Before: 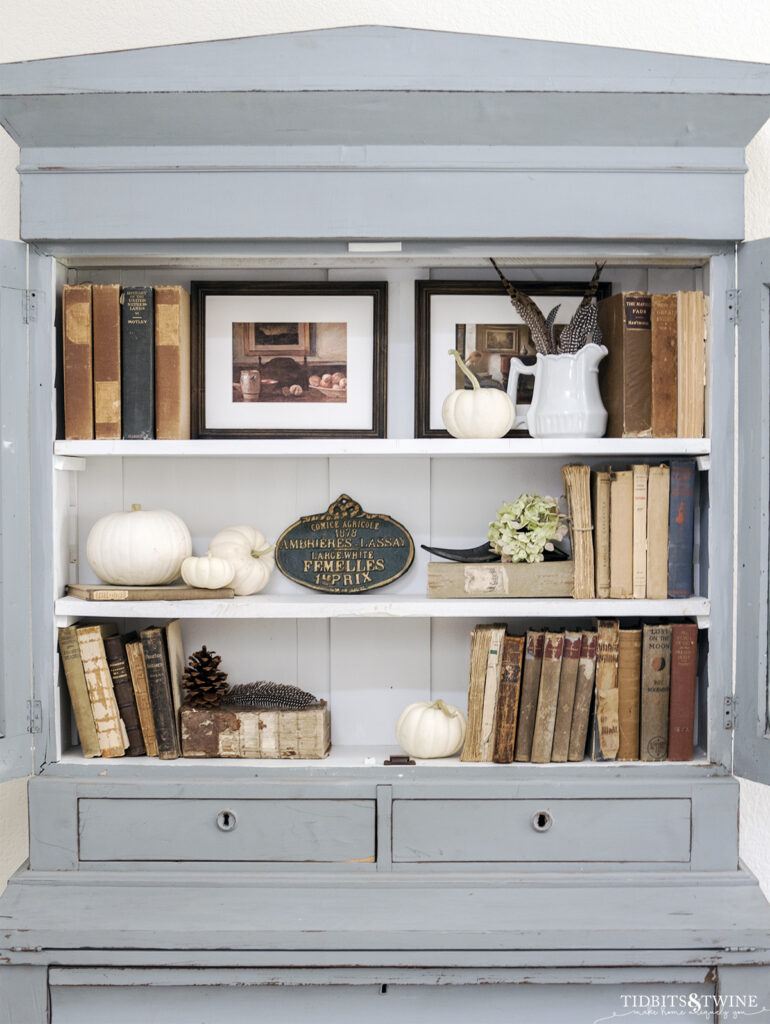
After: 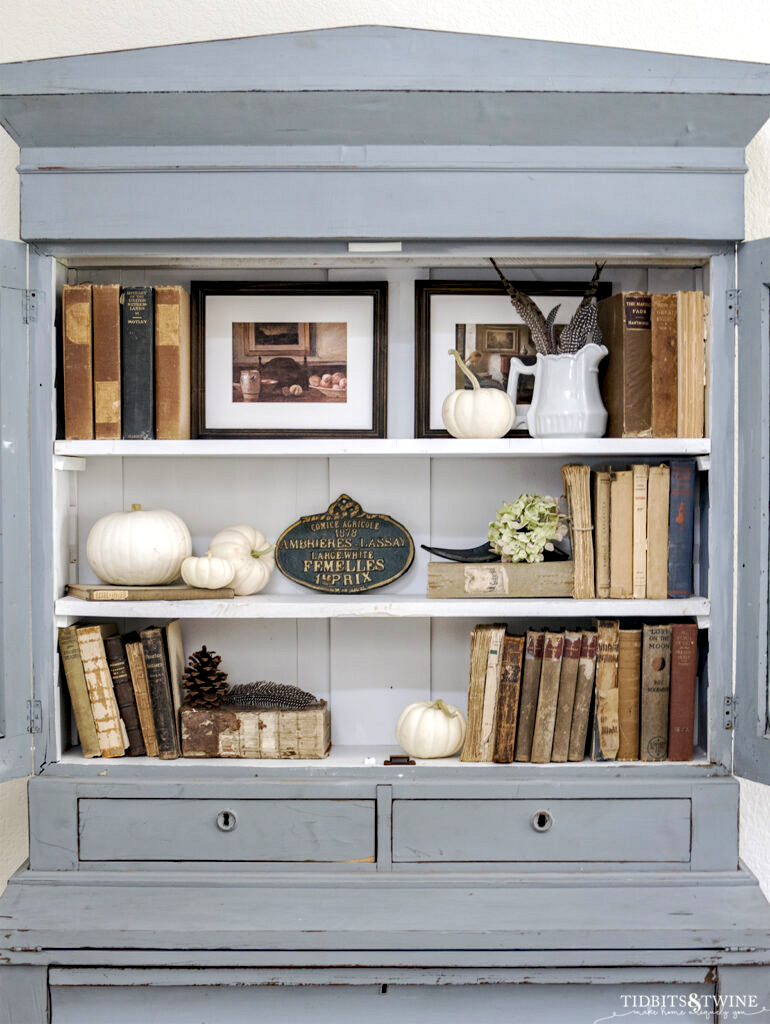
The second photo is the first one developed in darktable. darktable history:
haze removal: strength 0.29, distance 0.25, compatibility mode true, adaptive false
local contrast: highlights 100%, shadows 100%, detail 131%, midtone range 0.2
